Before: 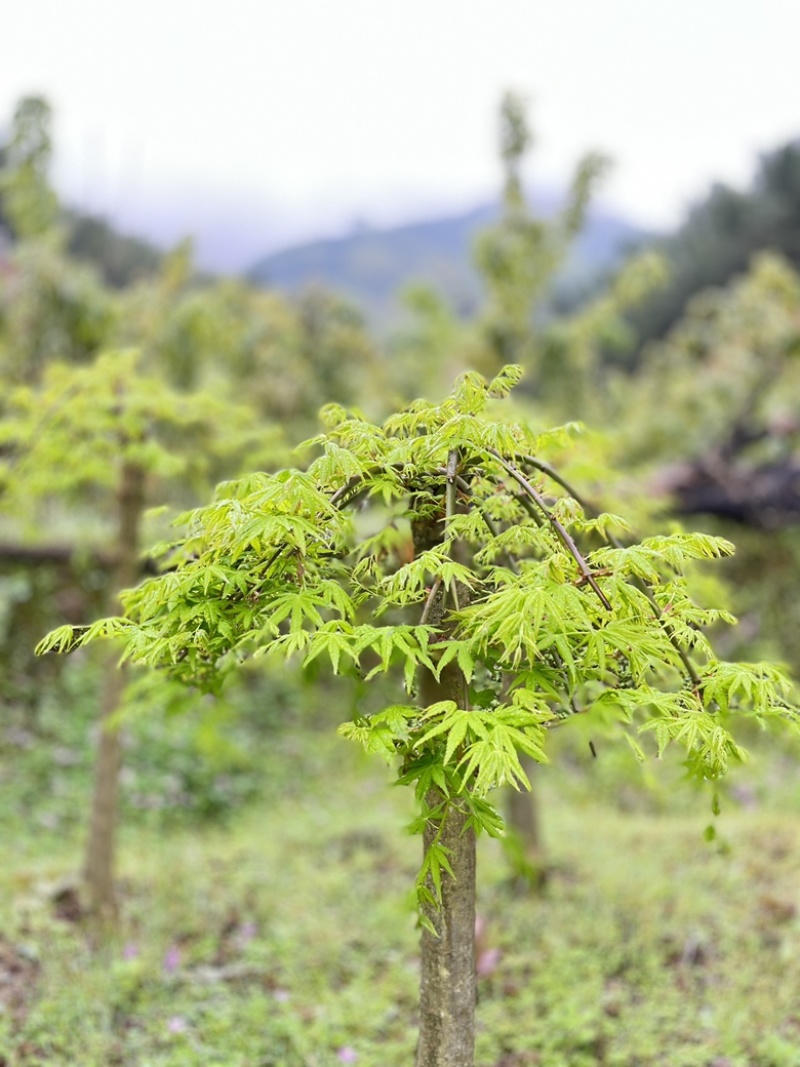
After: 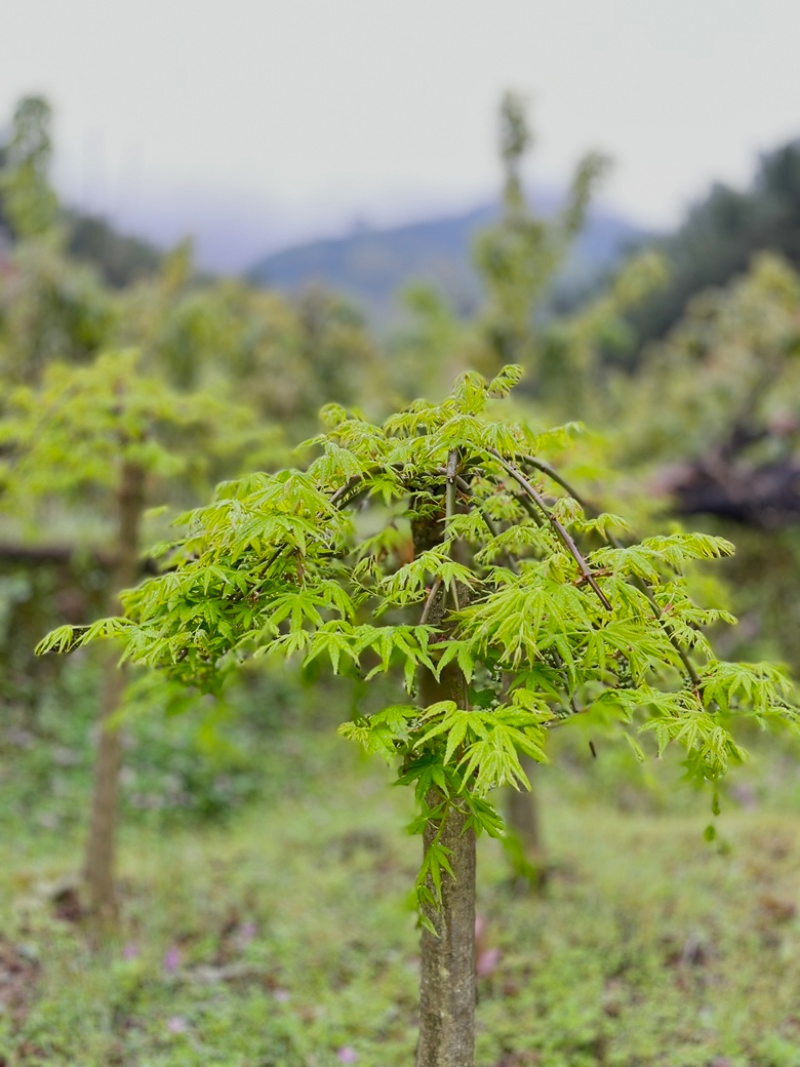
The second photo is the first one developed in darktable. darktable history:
exposure: exposure -0.493 EV, compensate highlight preservation false
